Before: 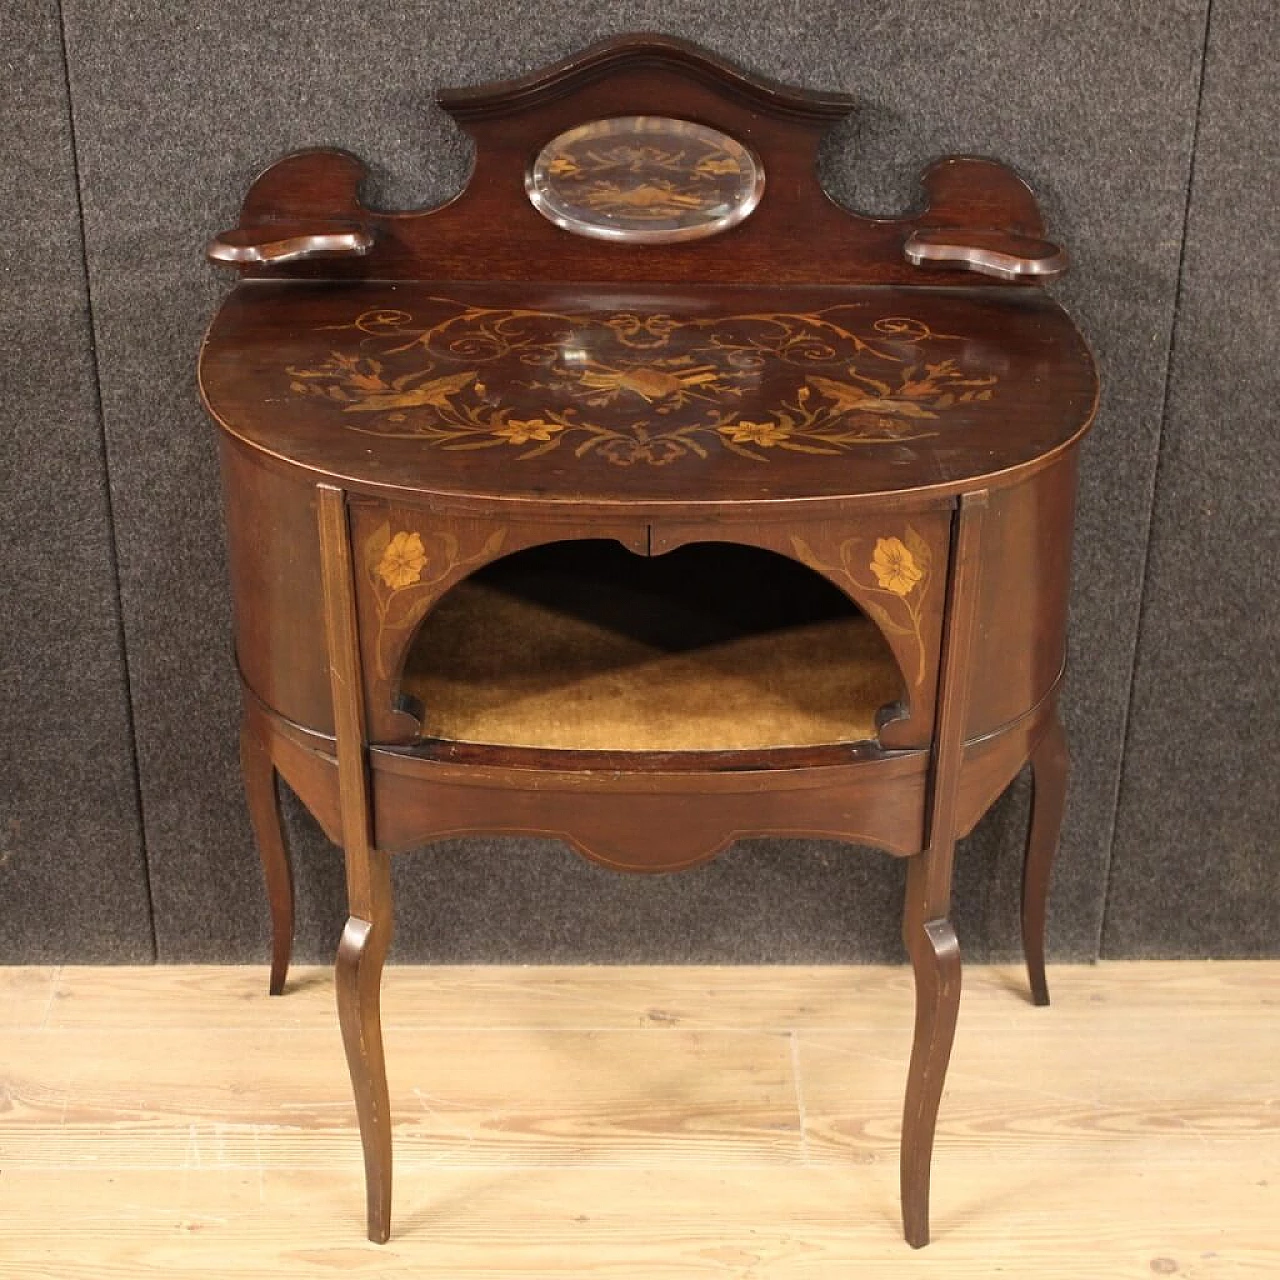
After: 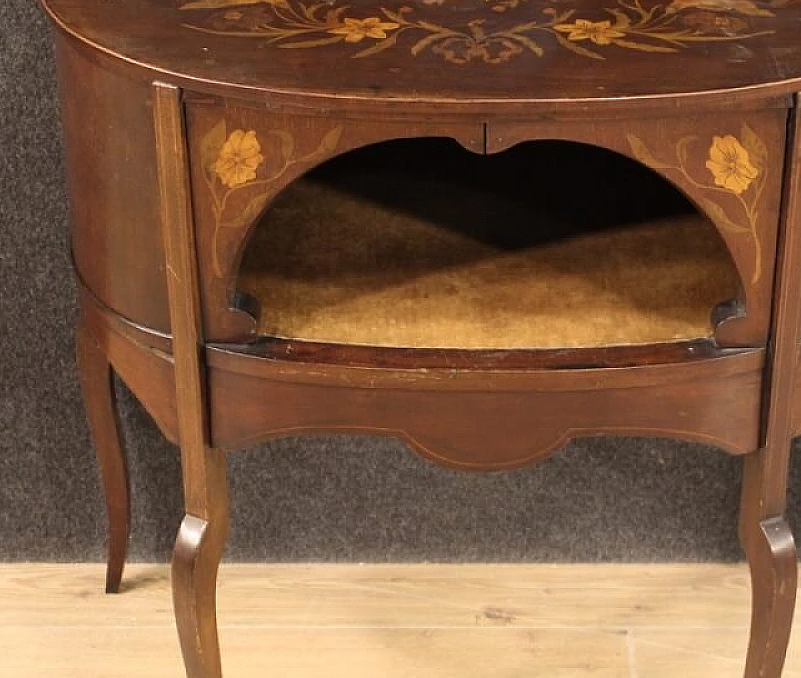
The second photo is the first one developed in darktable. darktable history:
crop: left 12.84%, top 31.408%, right 24.569%, bottom 15.545%
